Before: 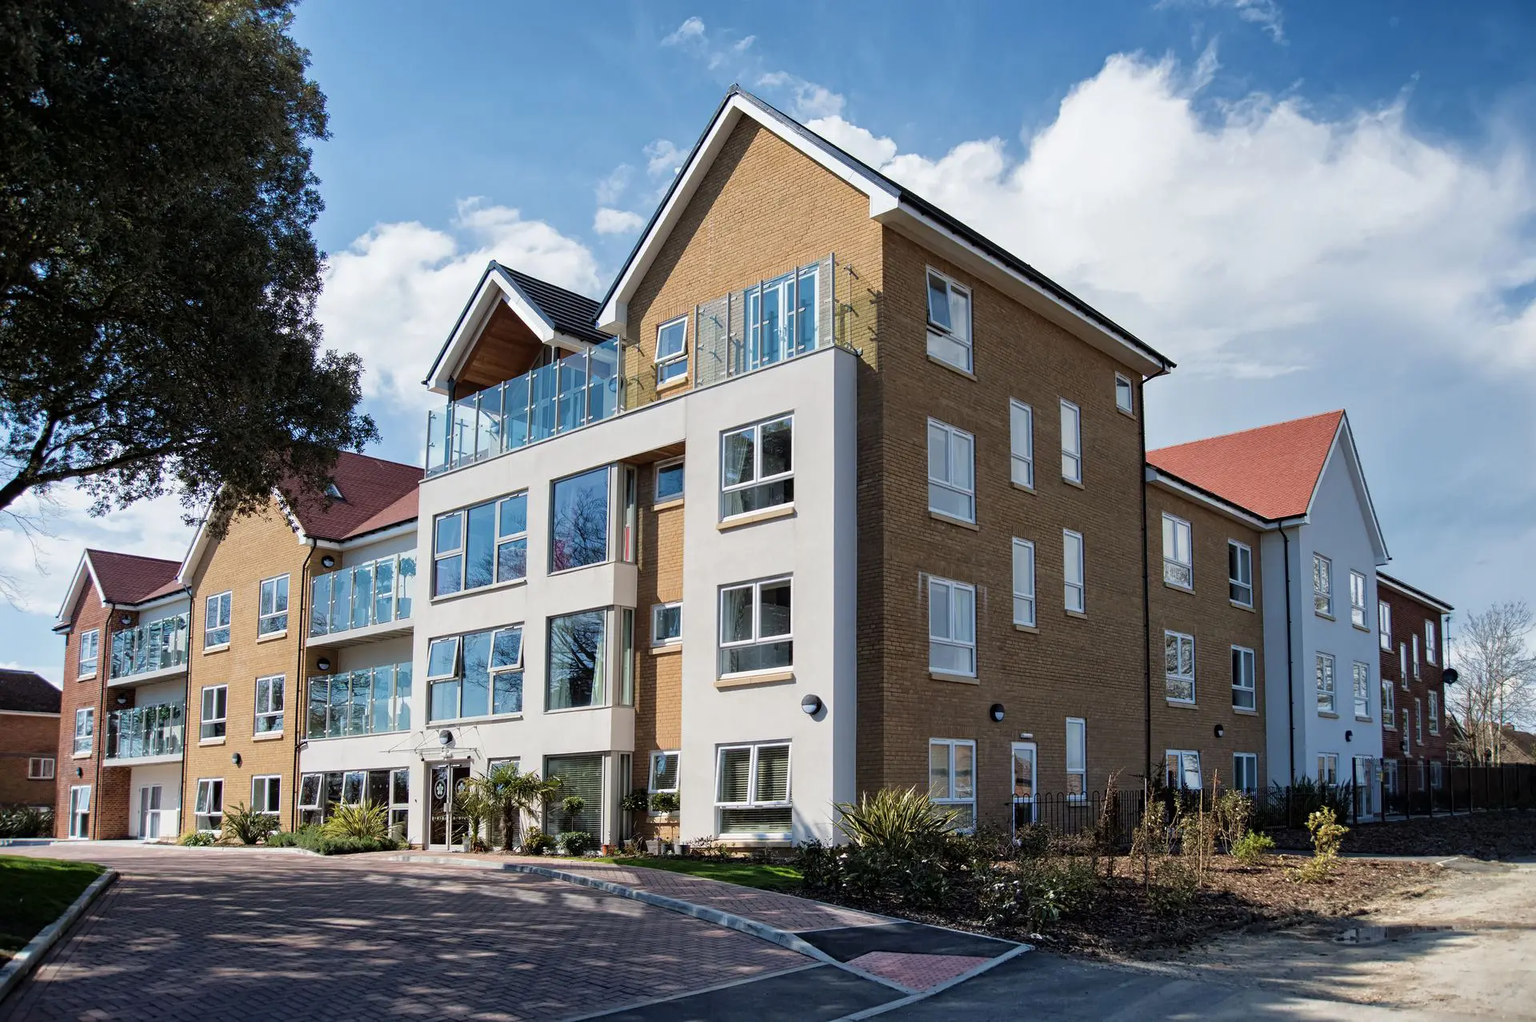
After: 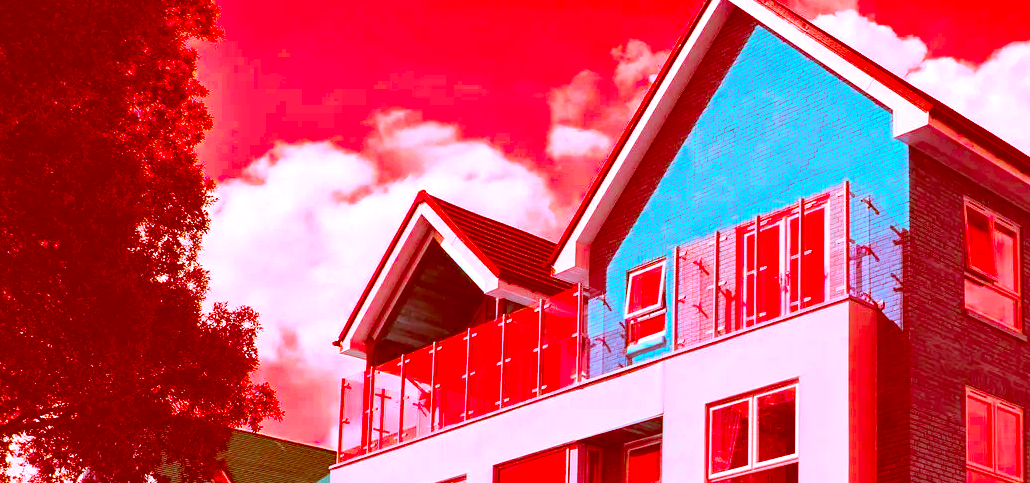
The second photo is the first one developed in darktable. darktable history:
crop: left 10.121%, top 10.631%, right 36.218%, bottom 51.526%
white balance: red 1.467, blue 0.684
color correction: highlights a* -39.68, highlights b* -40, shadows a* -40, shadows b* -40, saturation -3
